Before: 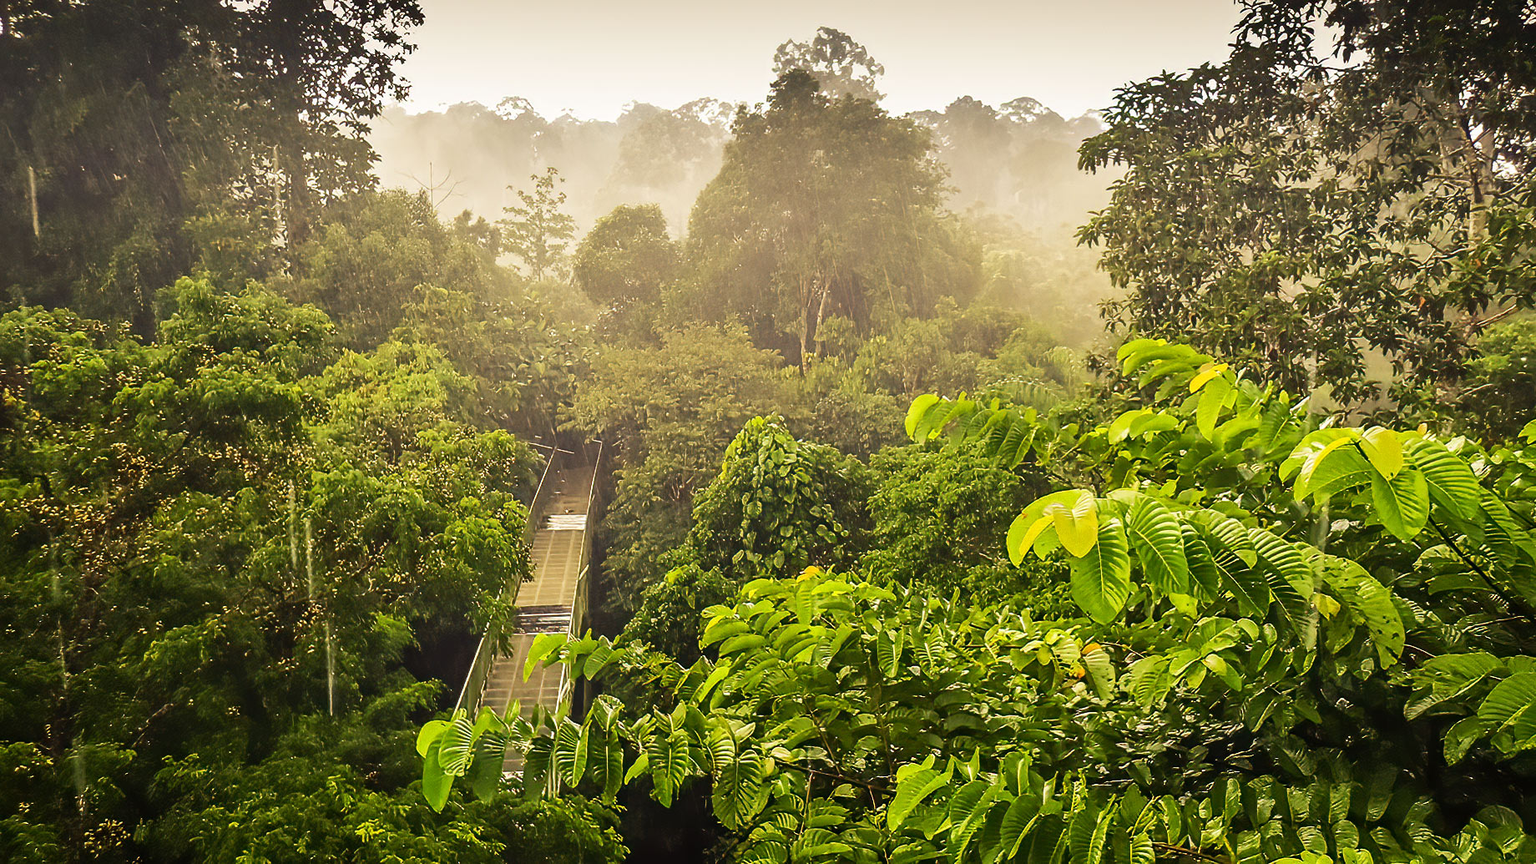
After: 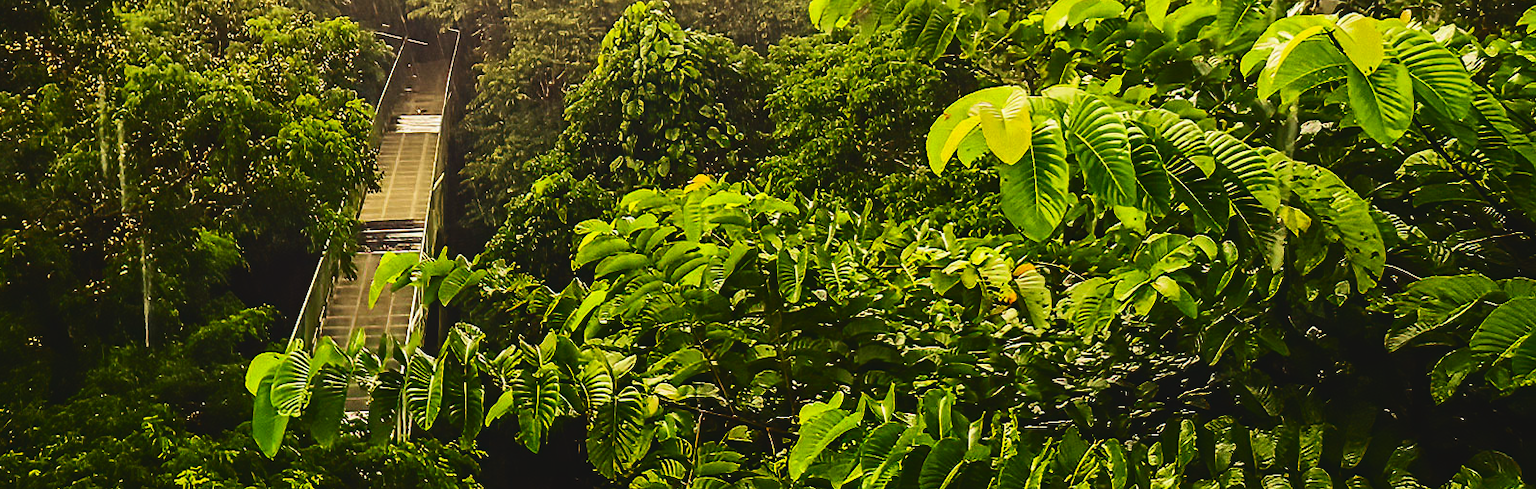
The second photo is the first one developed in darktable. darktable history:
contrast brightness saturation: contrast 0.216, brightness -0.183, saturation 0.243
crop and rotate: left 13.278%, top 48.075%, bottom 2.837%
exposure: black level correction -0.025, exposure -0.12 EV, compensate highlight preservation false
